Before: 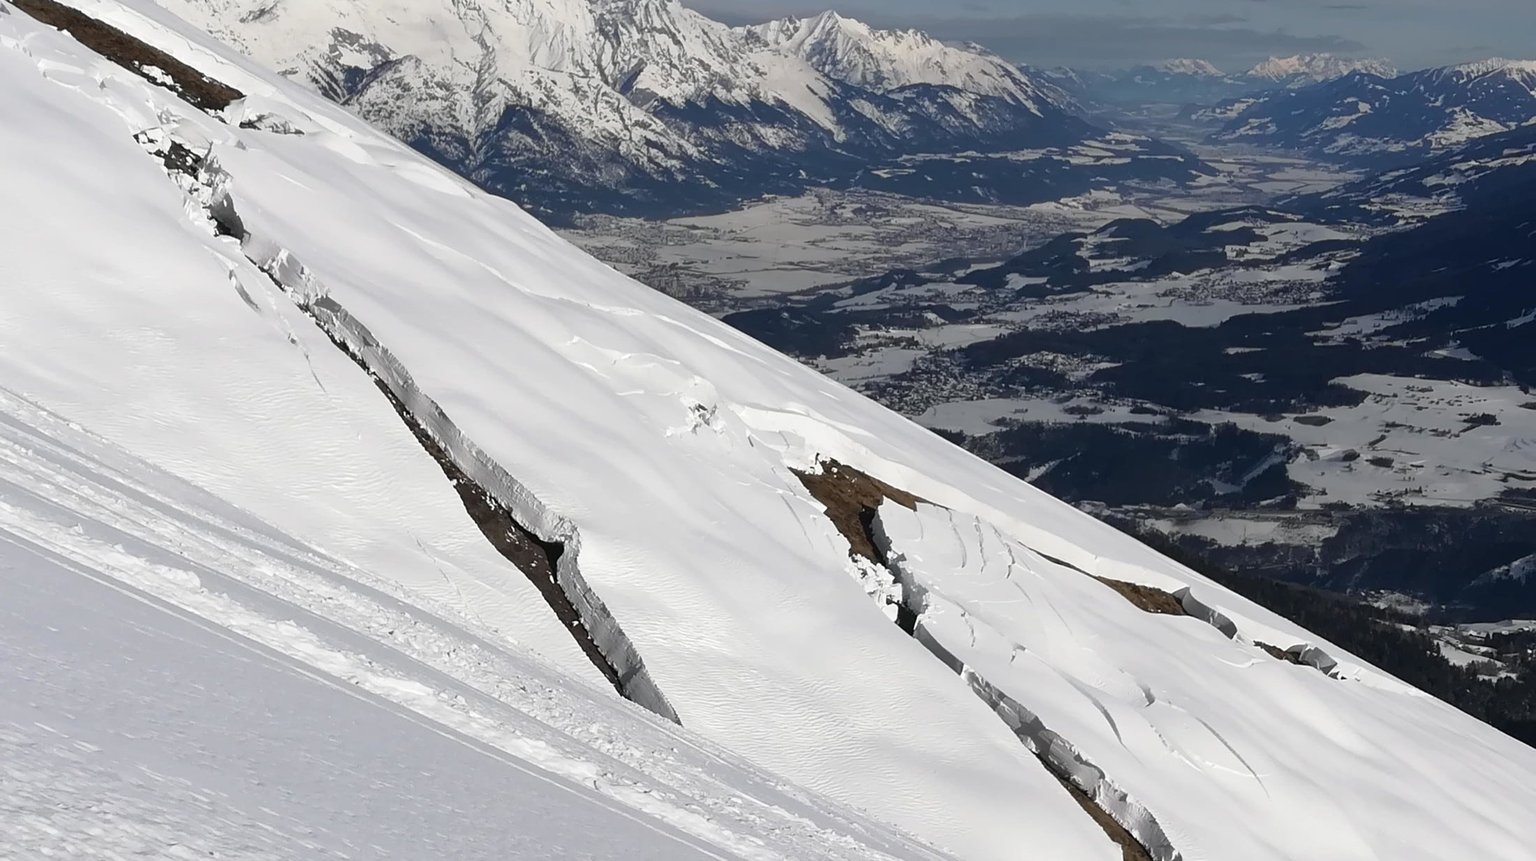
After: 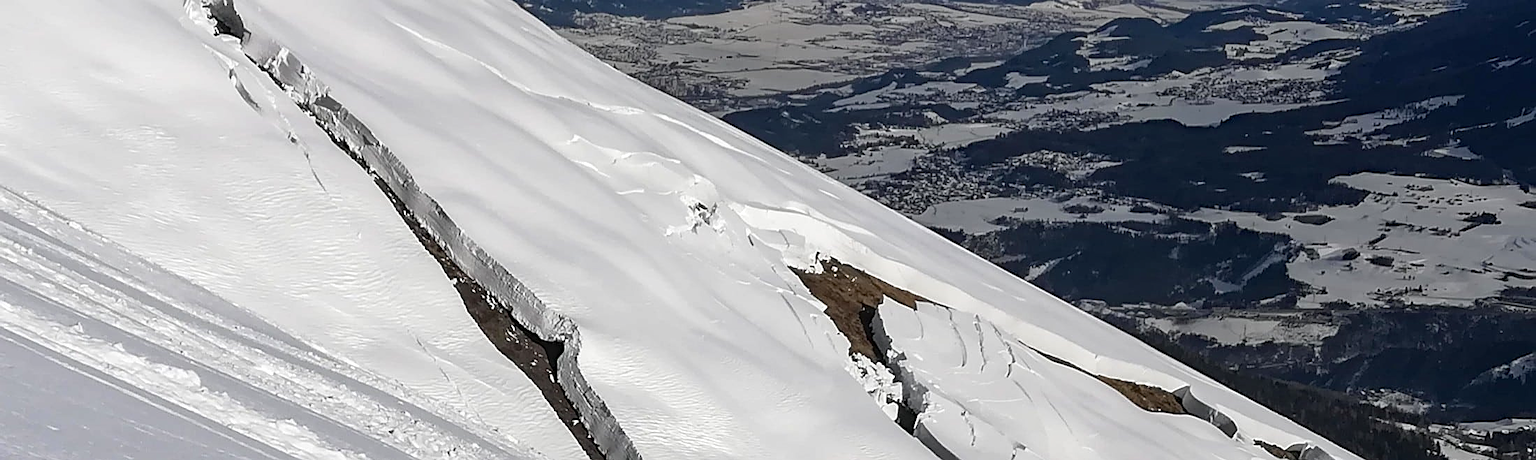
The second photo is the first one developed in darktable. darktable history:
local contrast: on, module defaults
crop and rotate: top 23.365%, bottom 23.113%
haze removal: compatibility mode true, adaptive false
sharpen: on, module defaults
